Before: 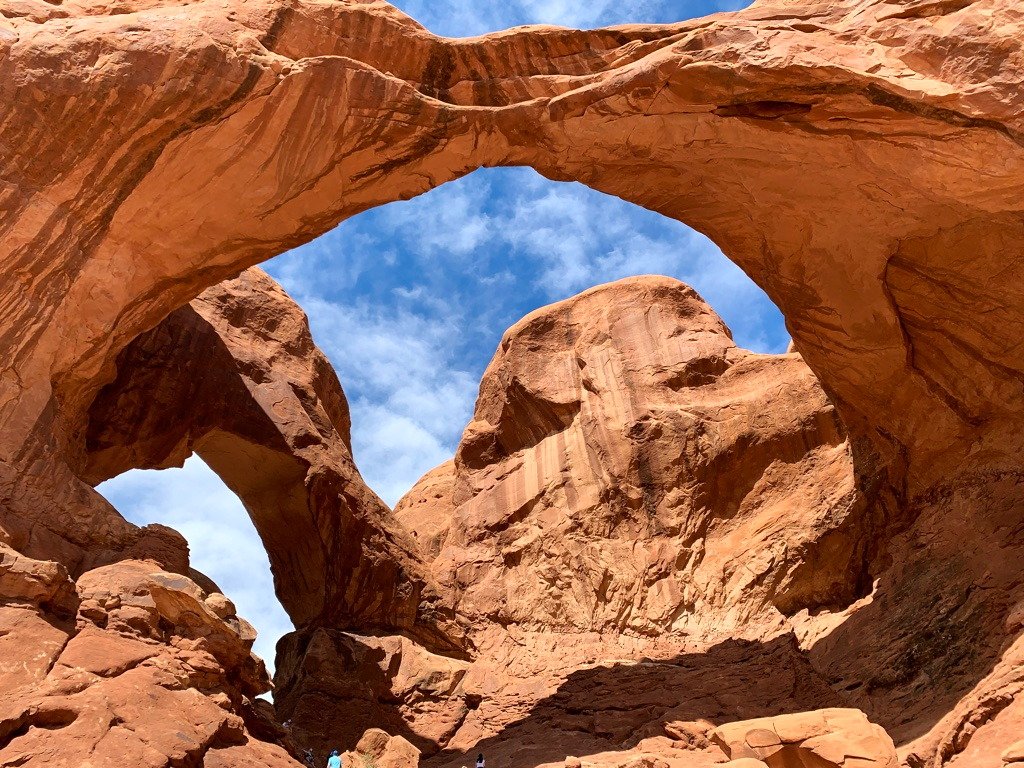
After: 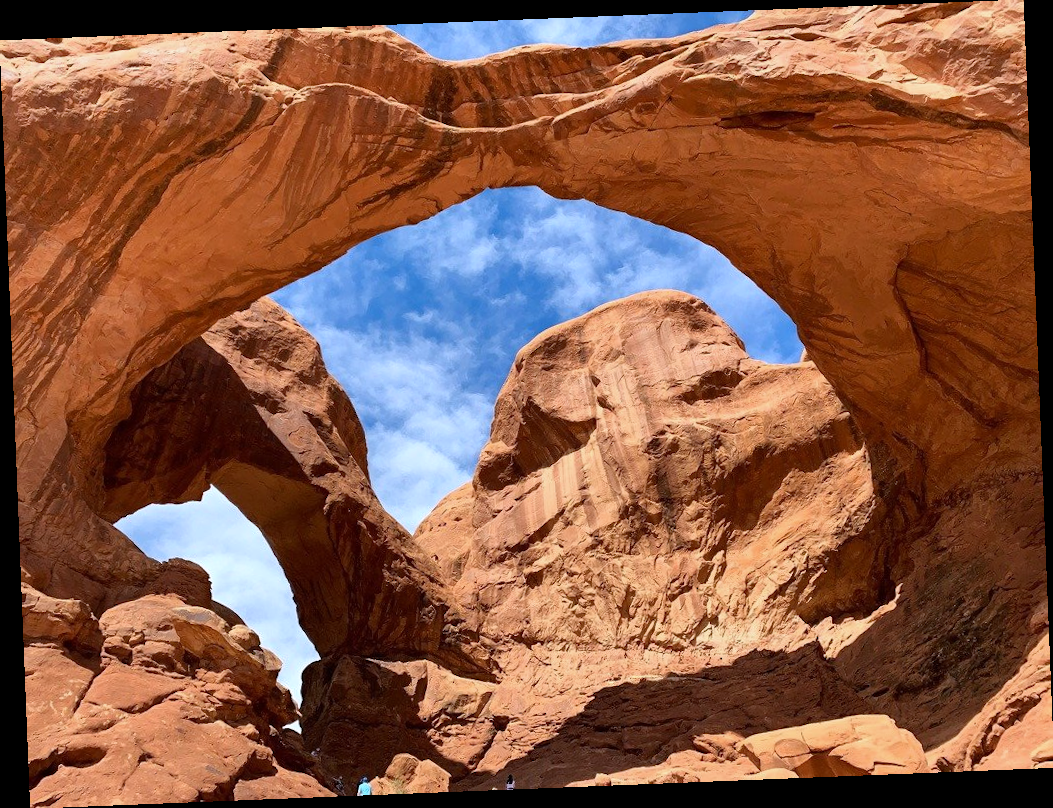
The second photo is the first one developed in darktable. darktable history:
white balance: red 0.976, blue 1.04
rotate and perspective: rotation -2.29°, automatic cropping off
